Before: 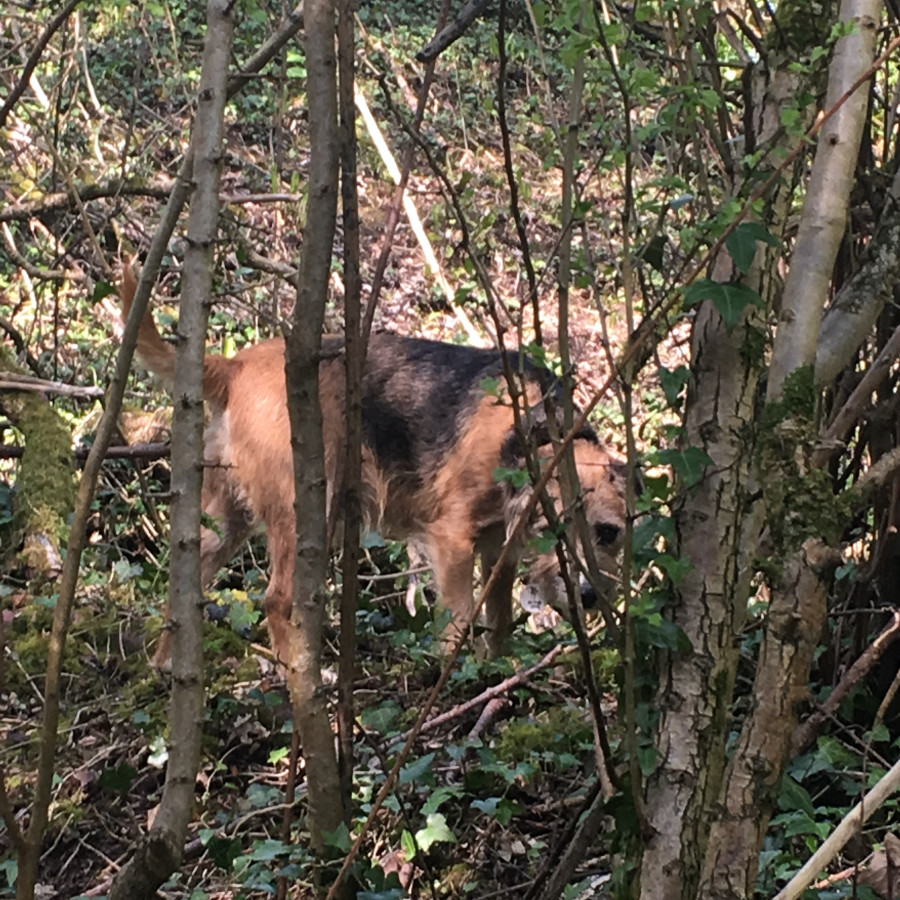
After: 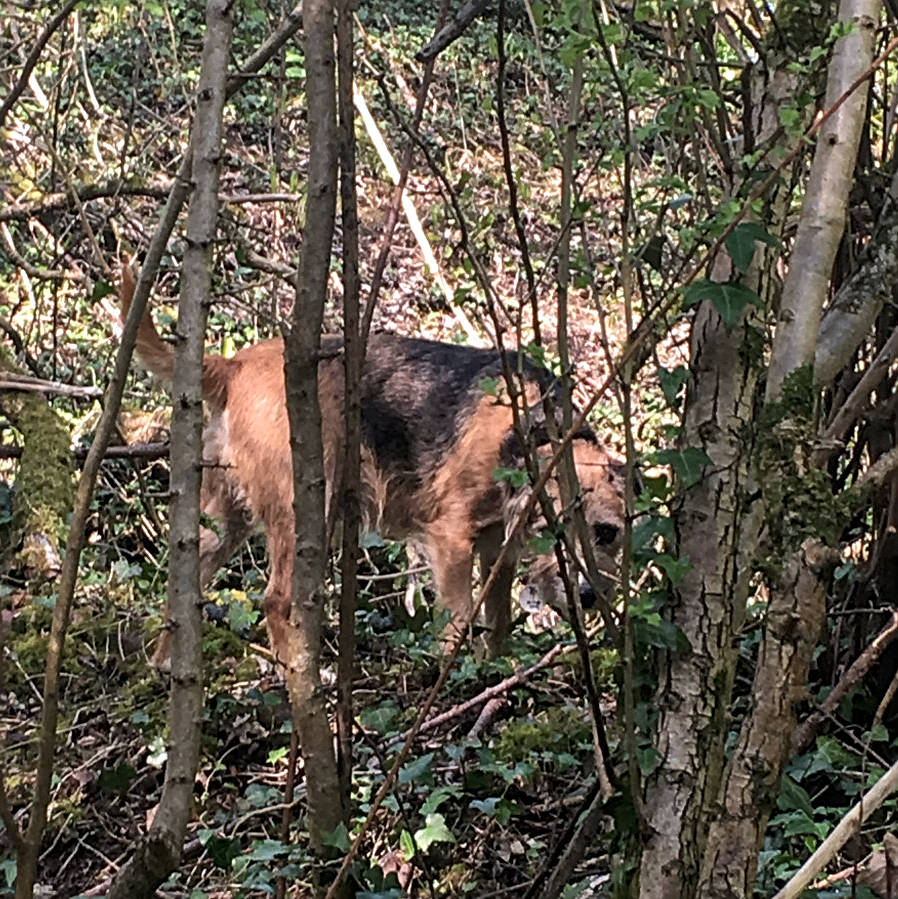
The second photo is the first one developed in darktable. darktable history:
crop and rotate: left 0.196%, bottom 0.006%
sharpen: radius 2.765
local contrast: on, module defaults
contrast brightness saturation: contrast 0.052
